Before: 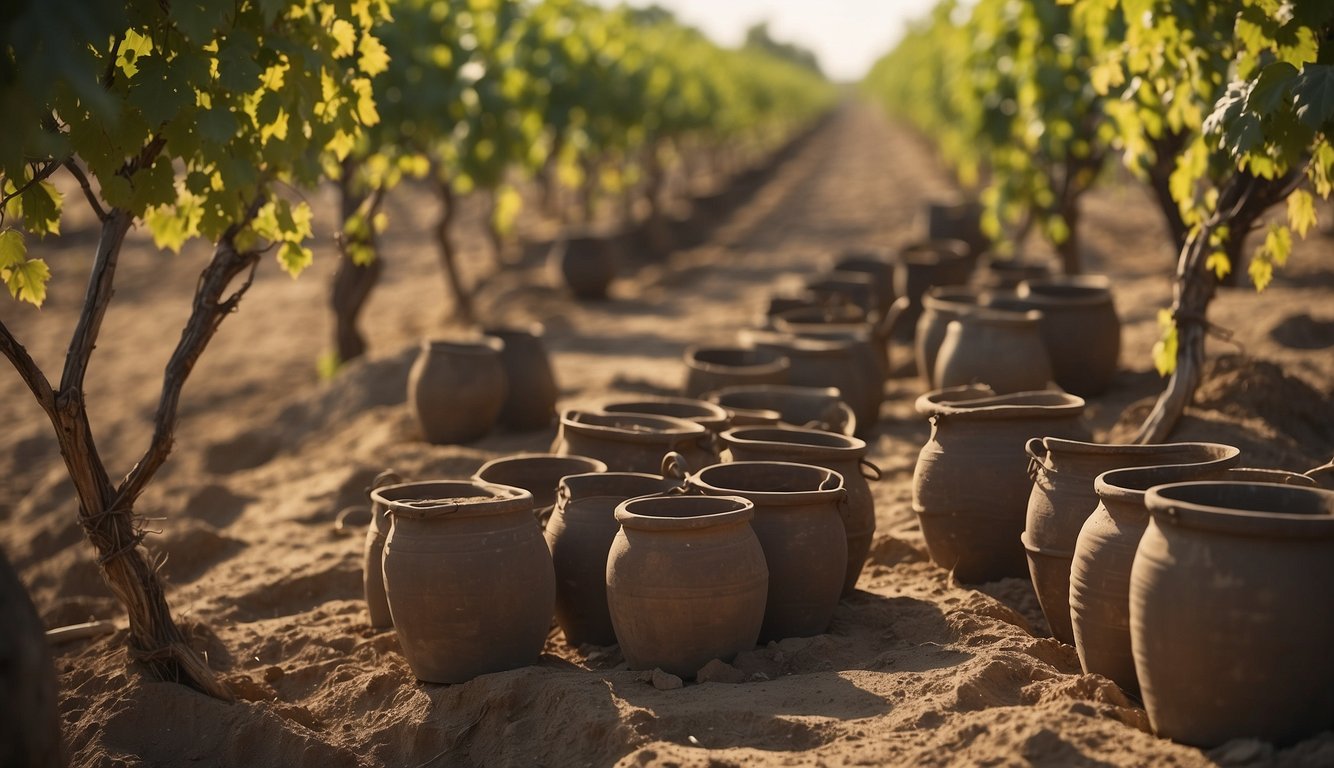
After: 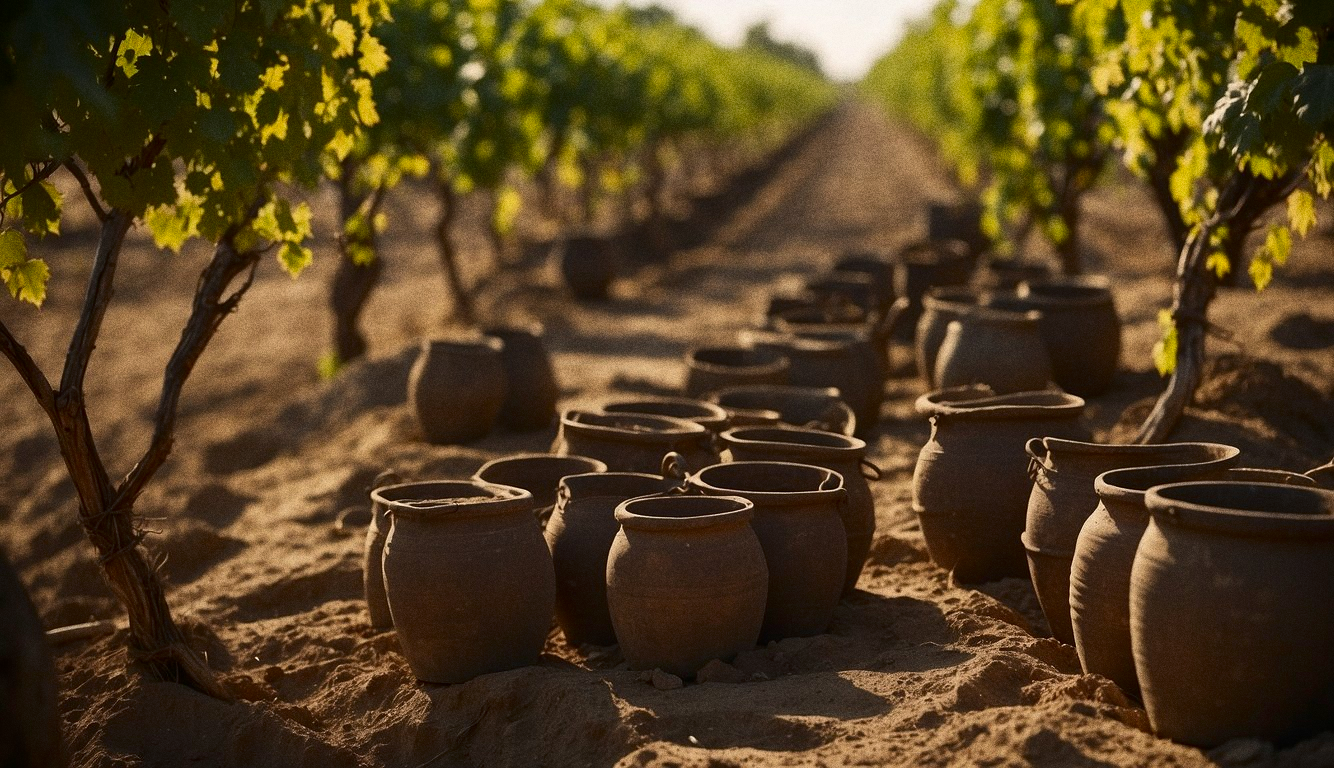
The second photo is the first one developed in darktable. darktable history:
contrast brightness saturation: contrast 0.07, brightness -0.14, saturation 0.11
grain: coarseness 0.09 ISO, strength 40%
